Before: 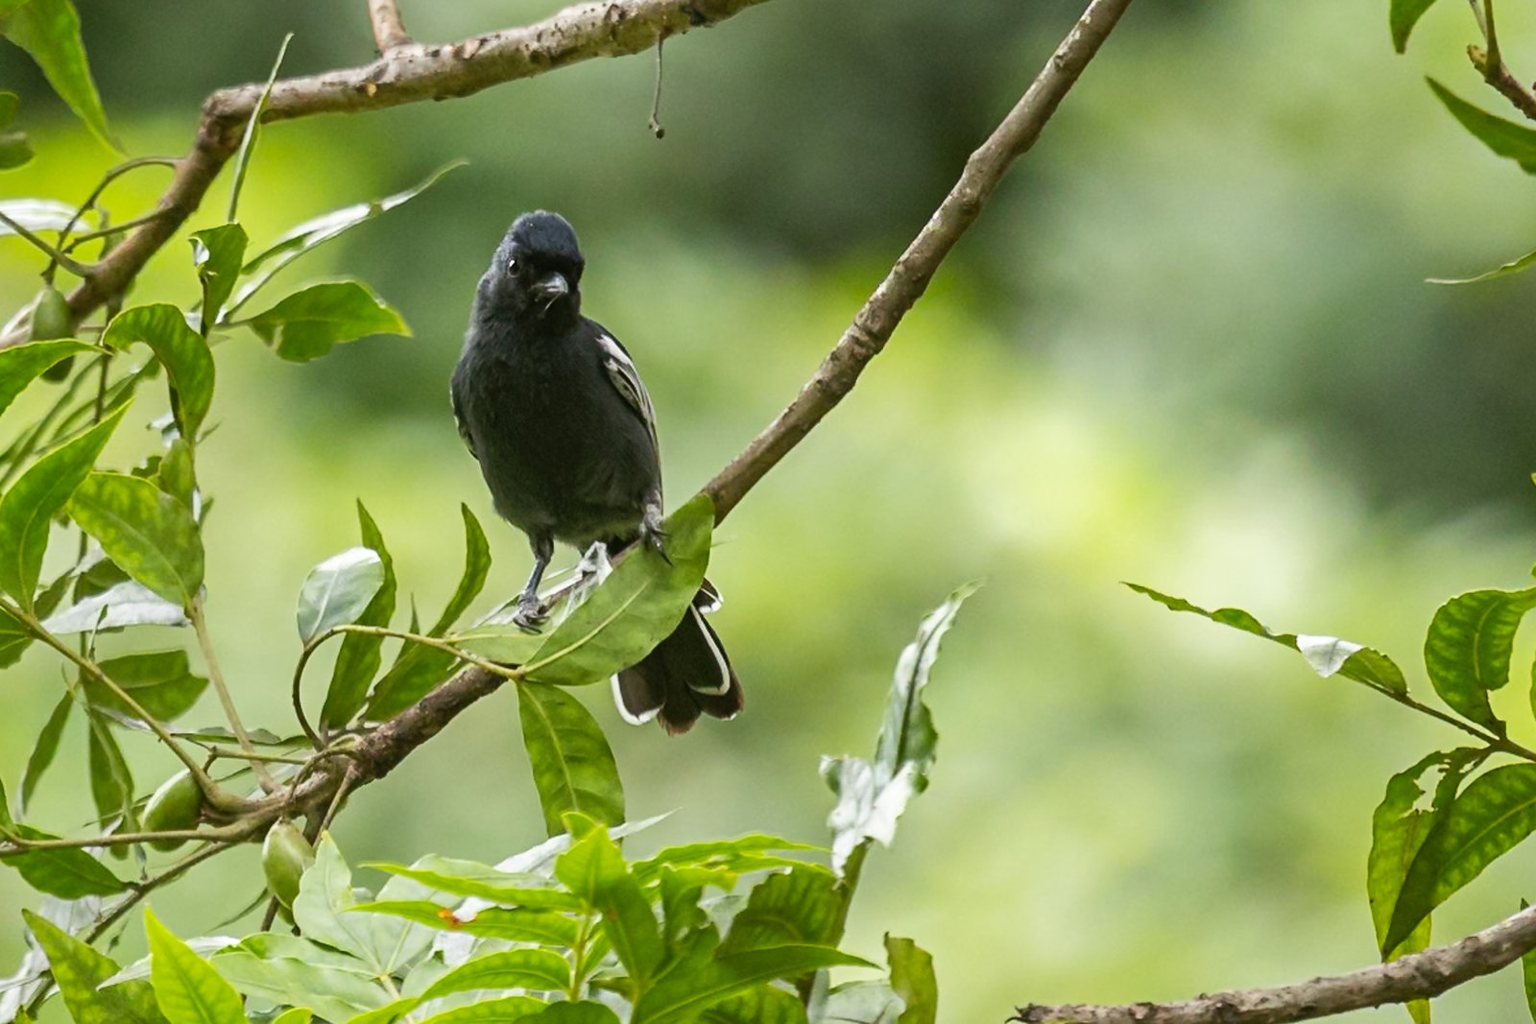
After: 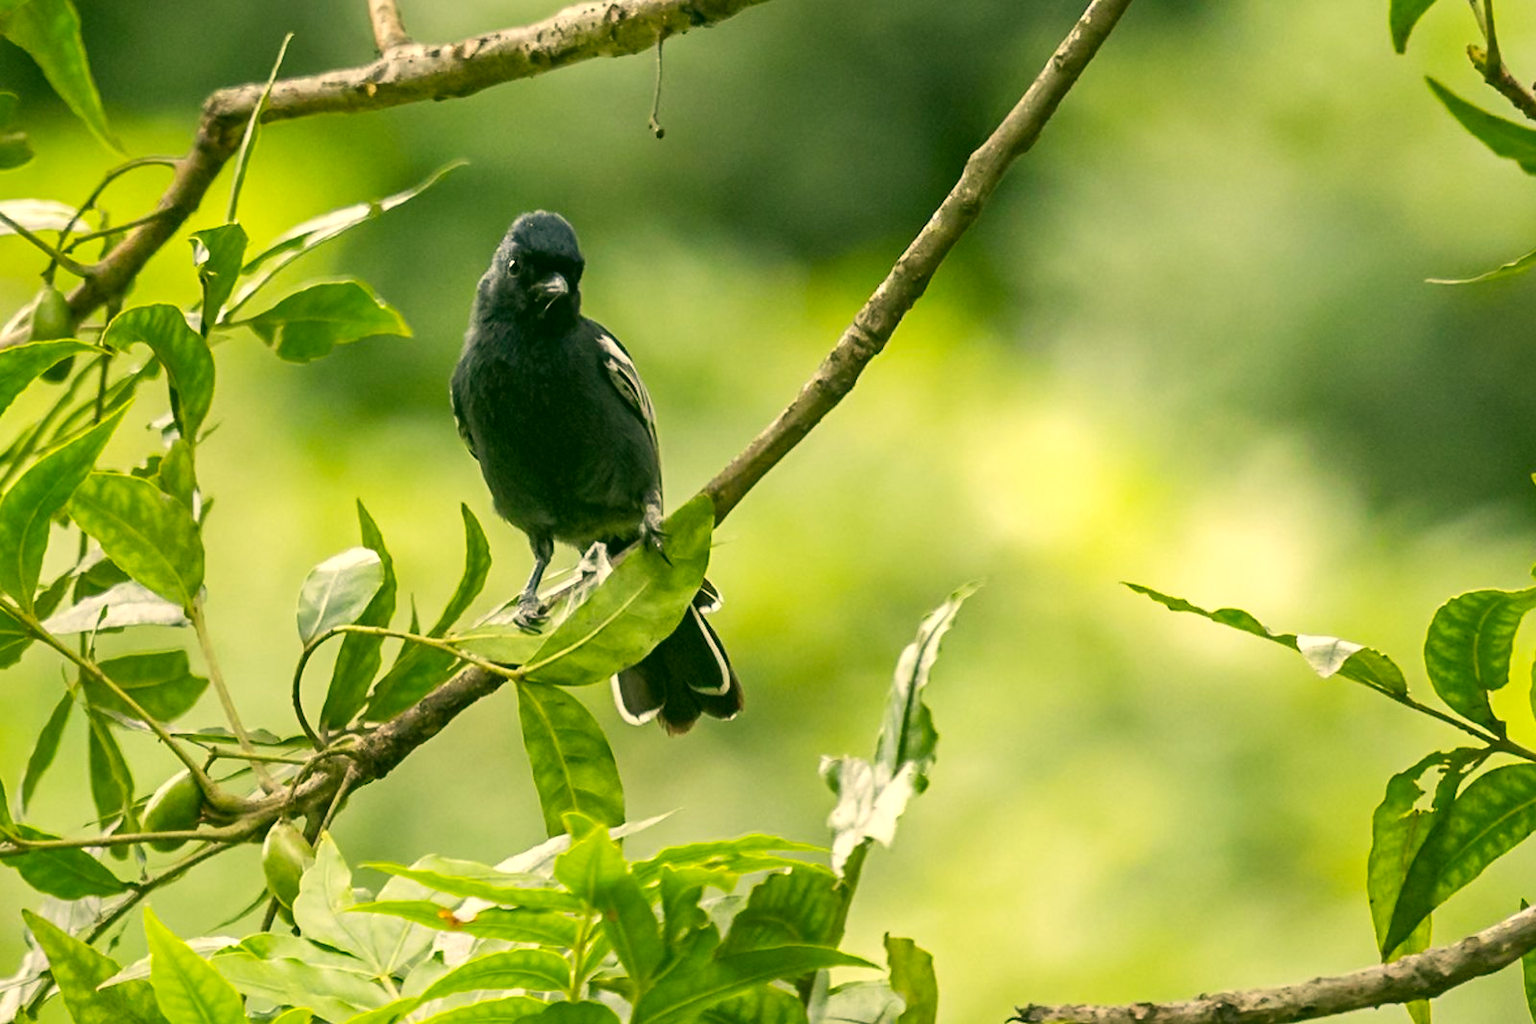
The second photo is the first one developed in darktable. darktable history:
color correction: highlights a* 5.3, highlights b* 24.26, shadows a* -15.58, shadows b* 4.02
exposure: black level correction 0.001, exposure 0.191 EV, compensate highlight preservation false
